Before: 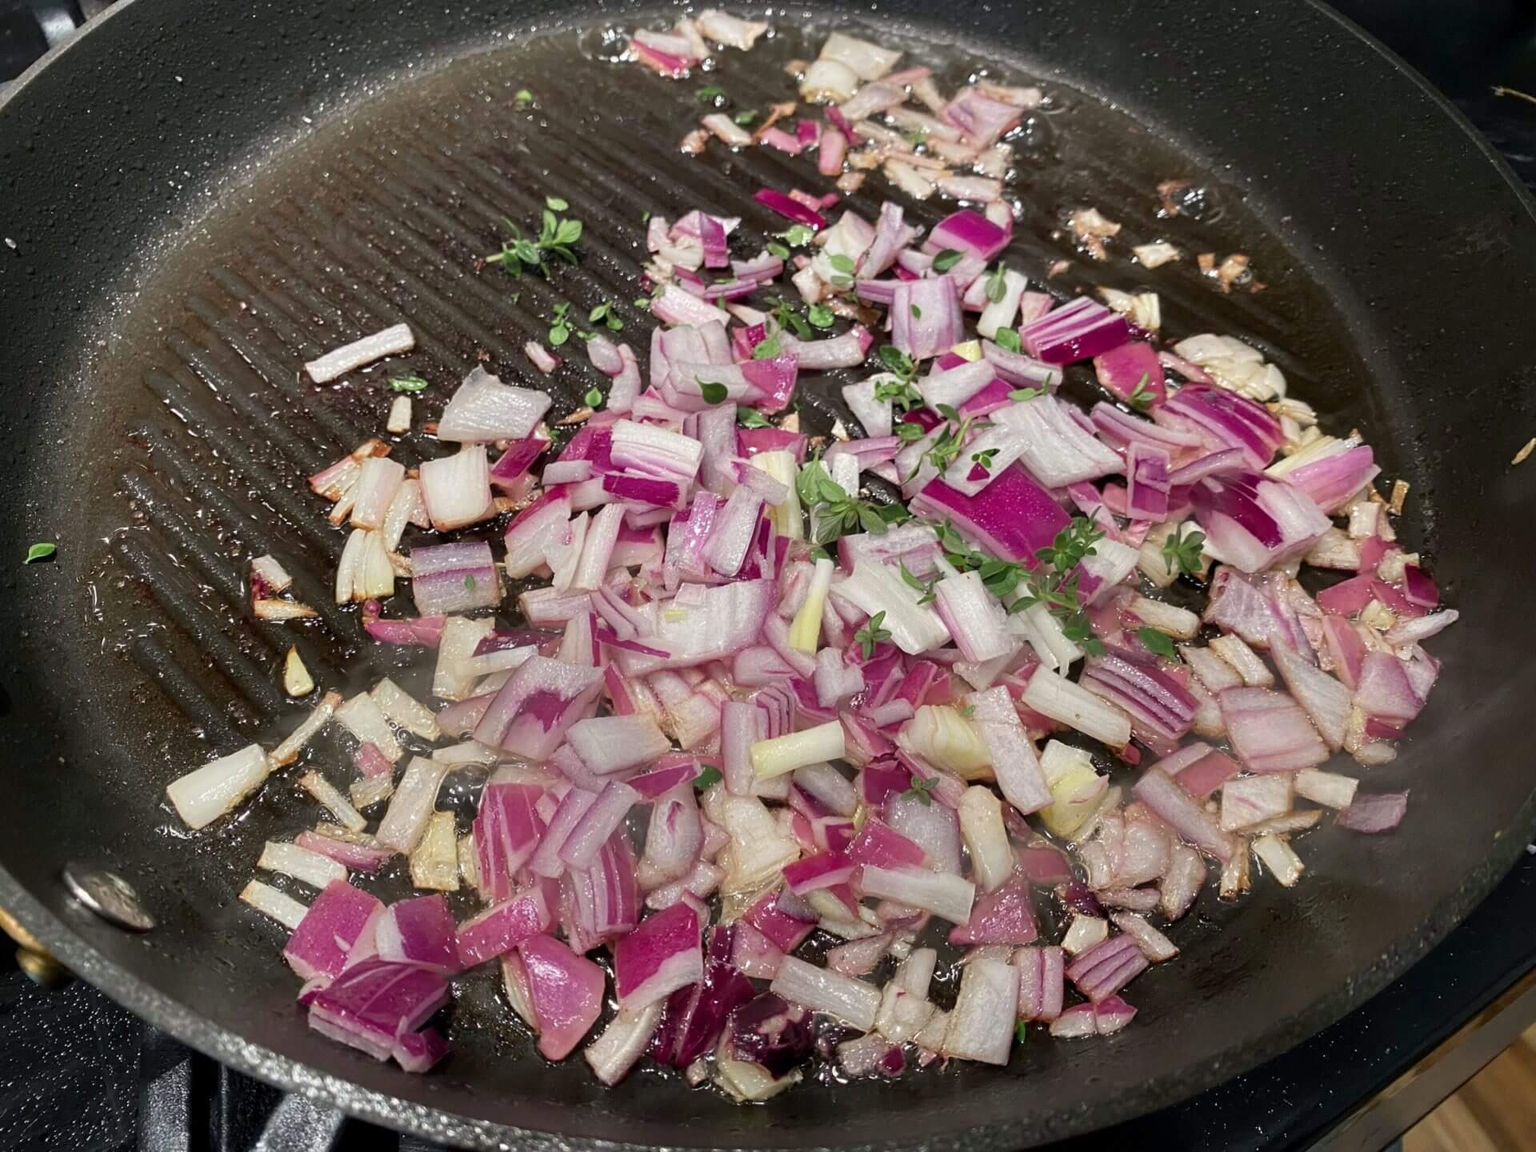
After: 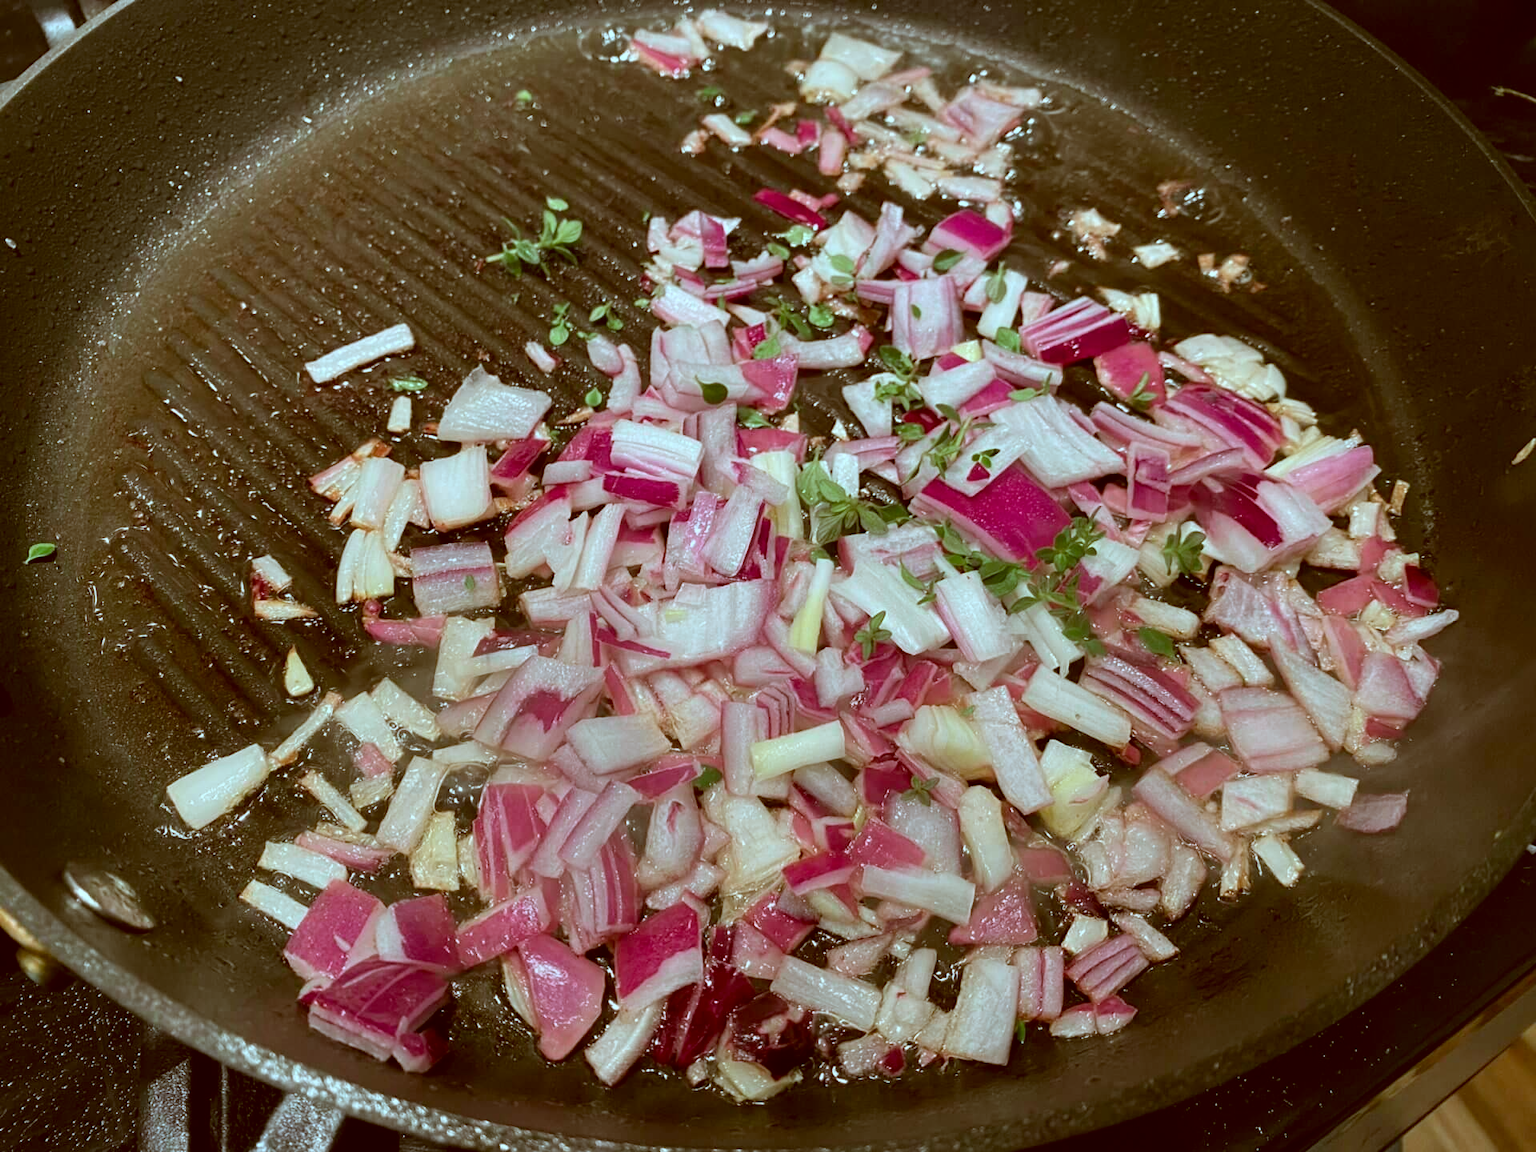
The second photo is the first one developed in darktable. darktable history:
color correction: highlights a* -14.24, highlights b* -16.76, shadows a* 10.75, shadows b* 28.98
